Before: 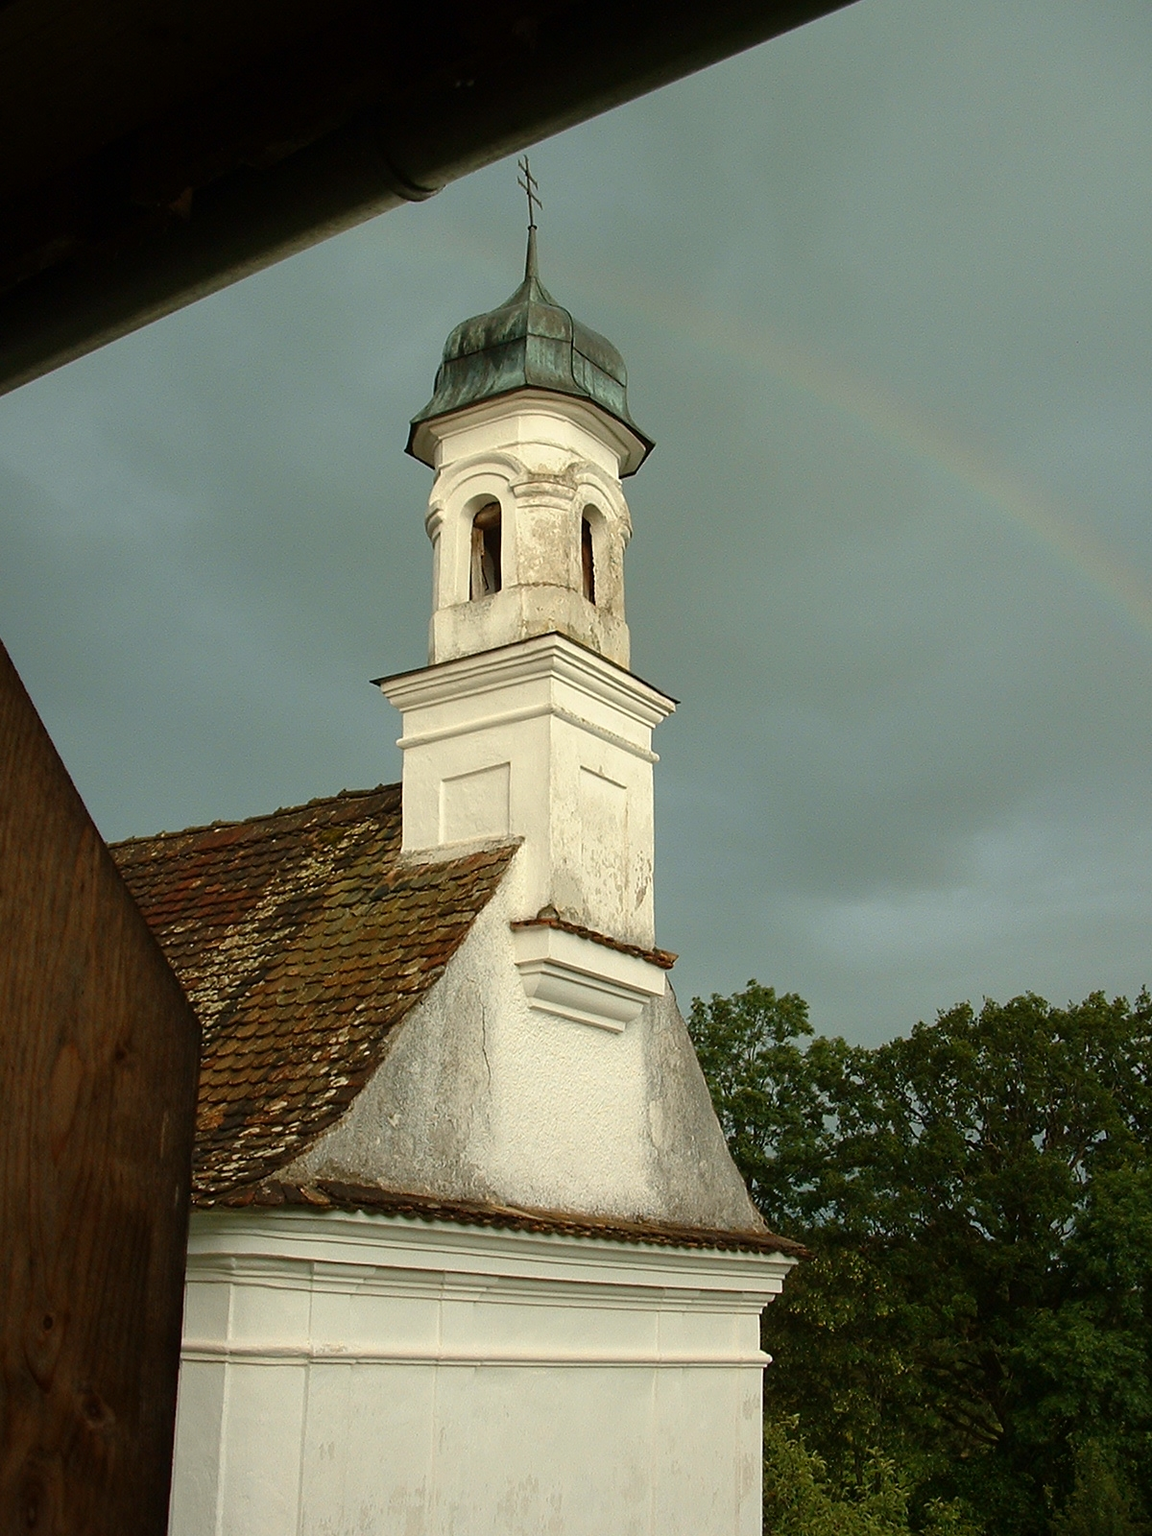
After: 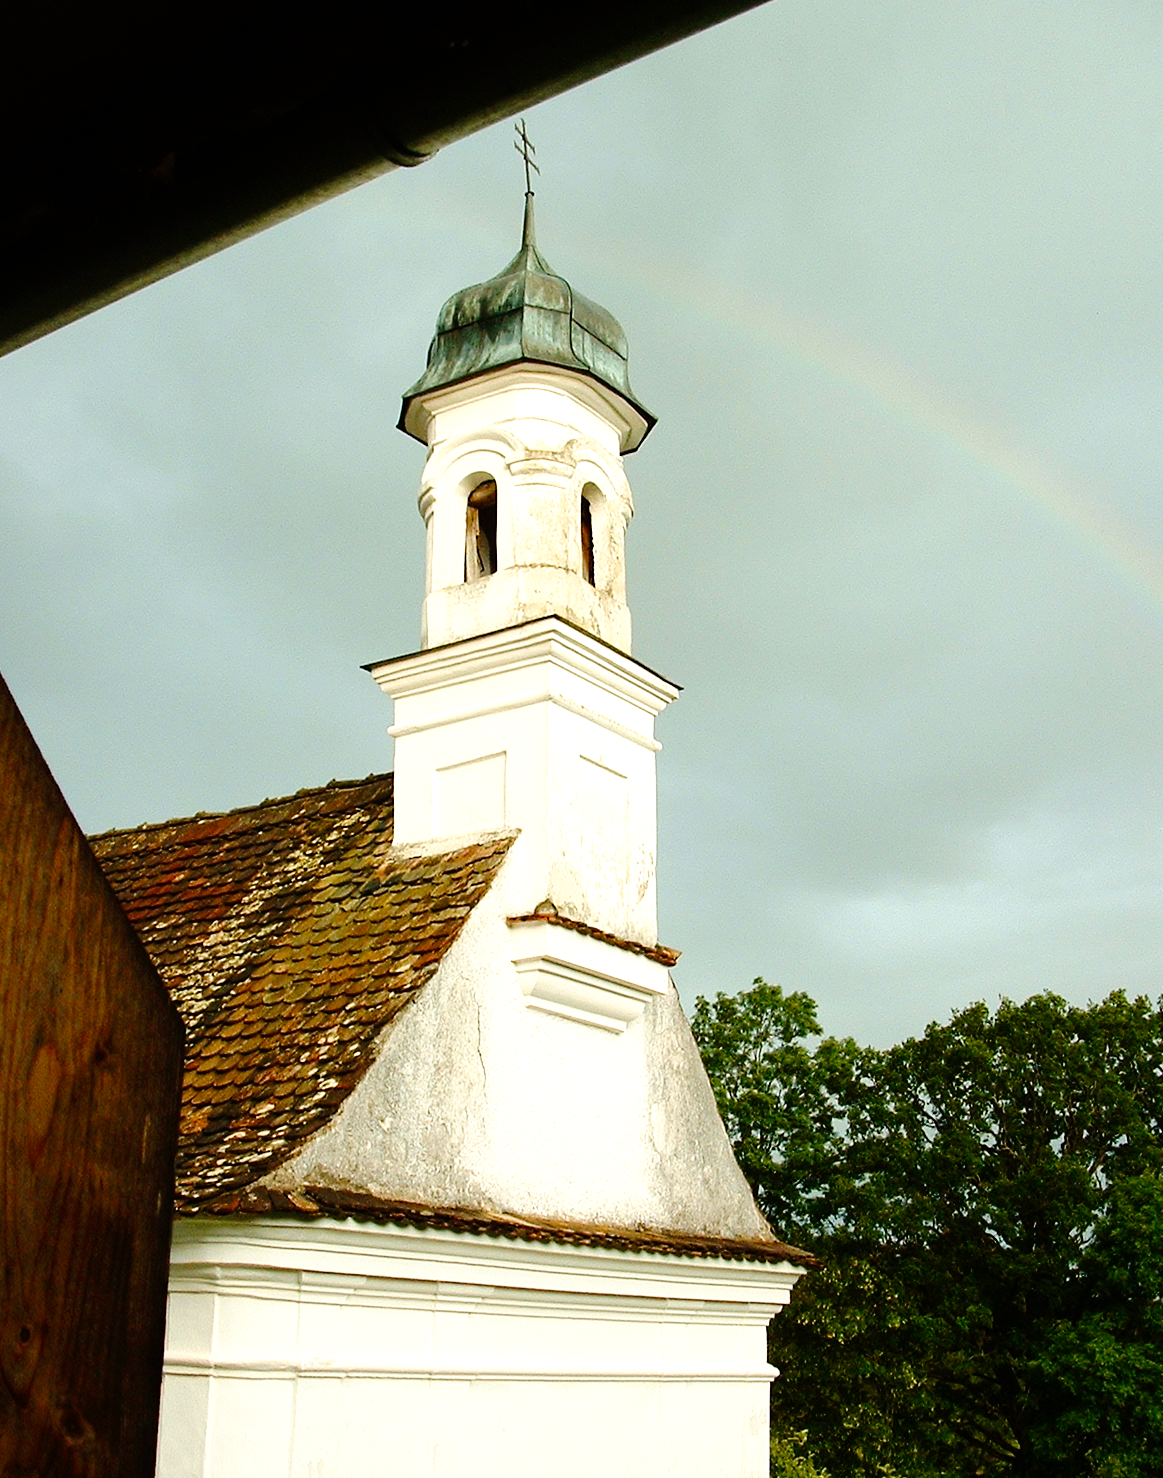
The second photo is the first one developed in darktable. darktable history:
crop: left 2.131%, top 2.742%, right 0.917%, bottom 4.844%
exposure: black level correction 0, exposure 0.892 EV, compensate highlight preservation false
tone curve: curves: ch0 [(0, 0) (0.003, 0) (0.011, 0.002) (0.025, 0.004) (0.044, 0.007) (0.069, 0.015) (0.1, 0.025) (0.136, 0.04) (0.177, 0.09) (0.224, 0.152) (0.277, 0.239) (0.335, 0.335) (0.399, 0.43) (0.468, 0.524) (0.543, 0.621) (0.623, 0.712) (0.709, 0.792) (0.801, 0.871) (0.898, 0.951) (1, 1)], preserve colors none
